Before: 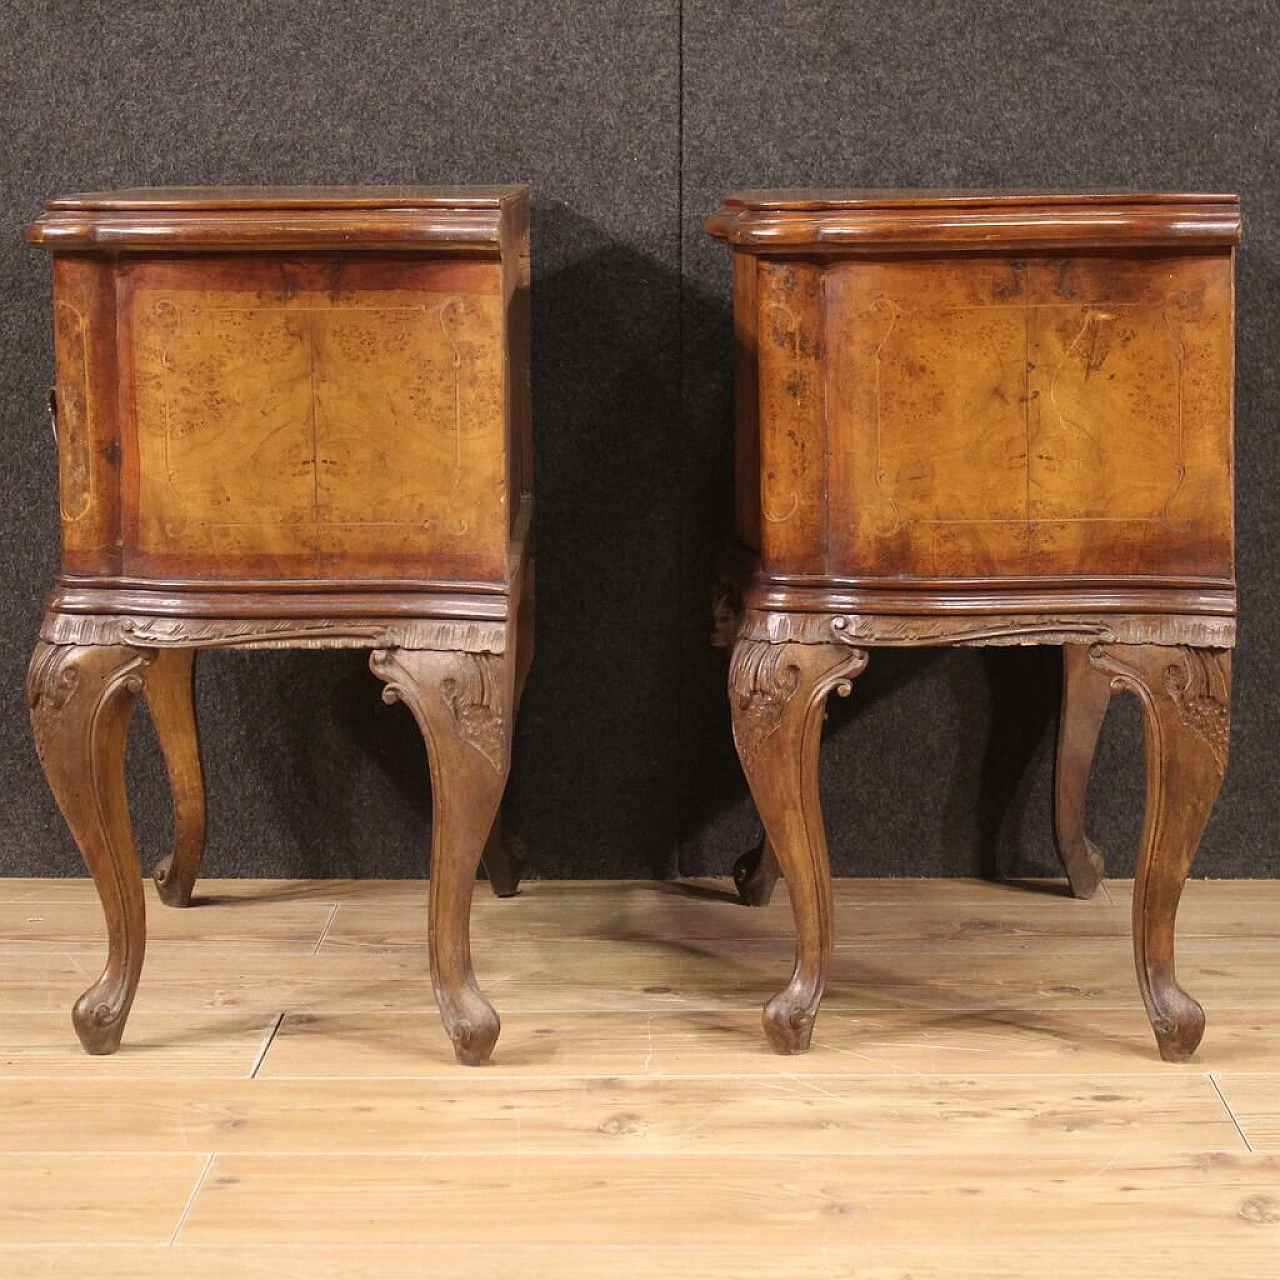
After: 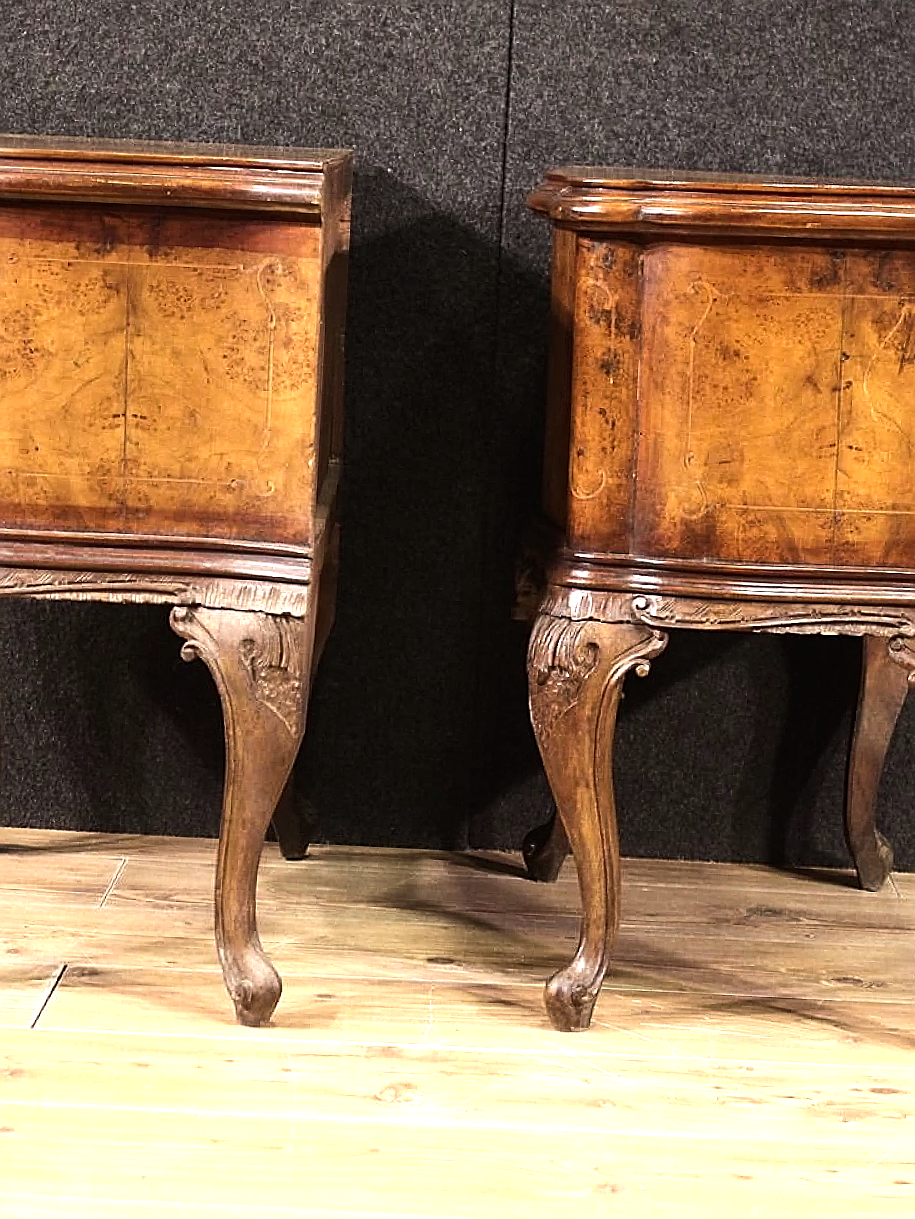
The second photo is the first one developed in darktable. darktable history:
tone equalizer: -8 EV -1.08 EV, -7 EV -0.981 EV, -6 EV -0.829 EV, -5 EV -0.593 EV, -3 EV 0.553 EV, -2 EV 0.877 EV, -1 EV 1 EV, +0 EV 1.07 EV, edges refinement/feathering 500, mask exposure compensation -1.57 EV, preserve details no
sharpen: on, module defaults
crop and rotate: angle -2.88°, left 13.934%, top 0.025%, right 11.032%, bottom 0.032%
